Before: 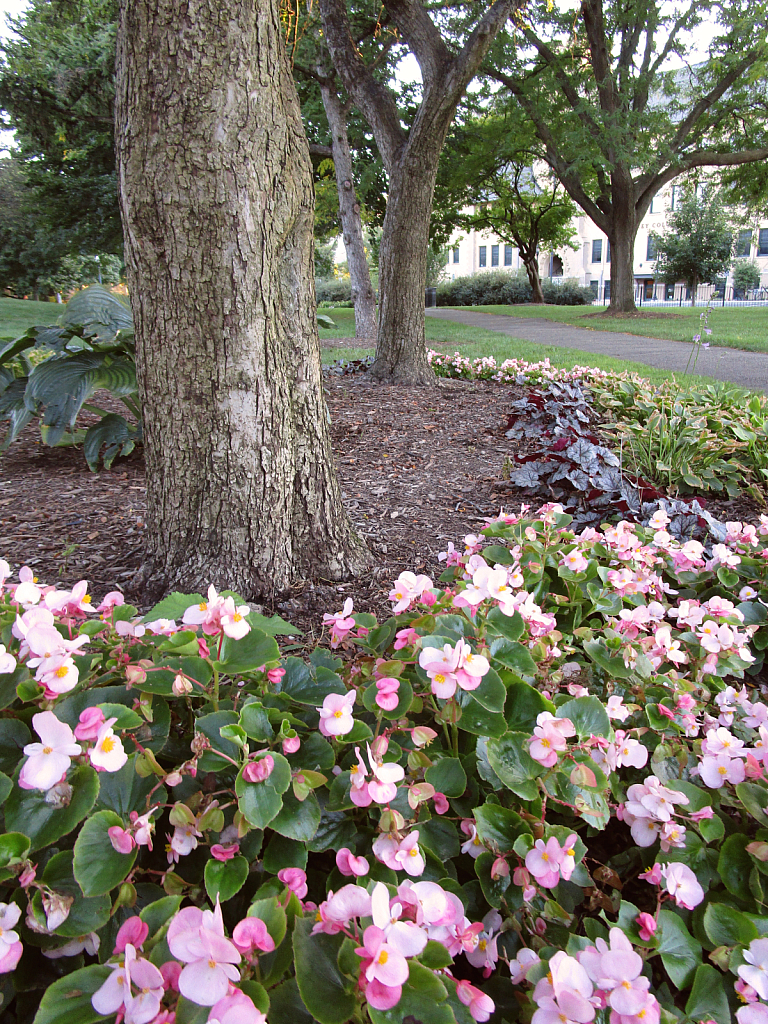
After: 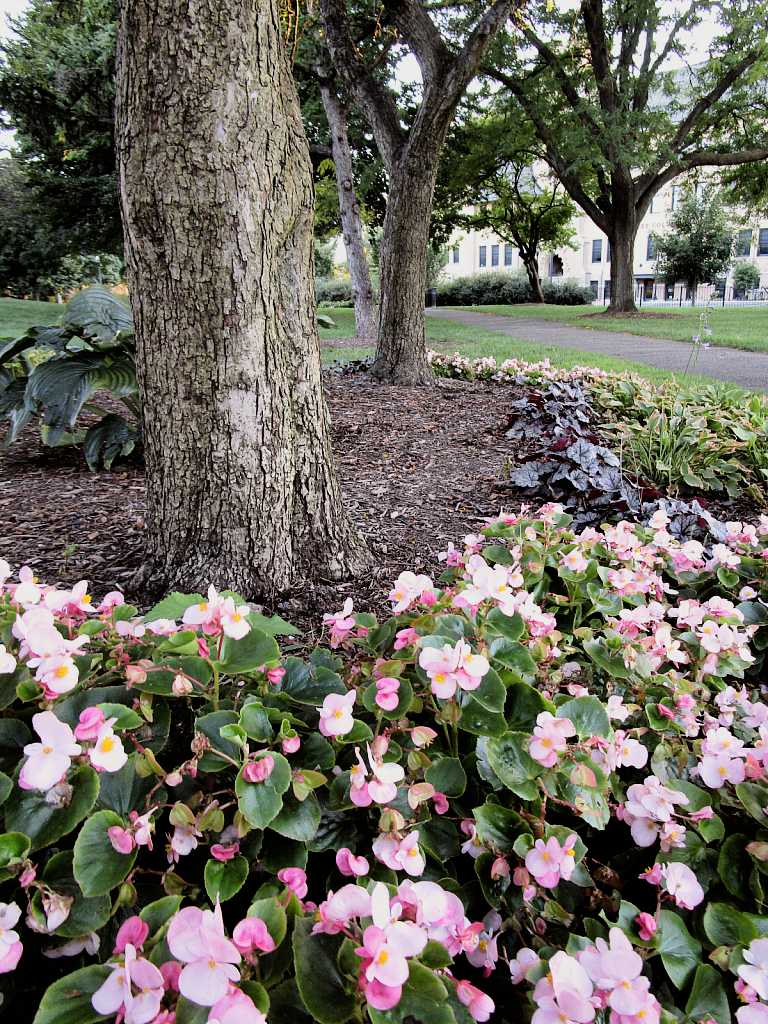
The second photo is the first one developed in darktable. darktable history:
shadows and highlights: radius 125.63, shadows 30.5, highlights -30.63, highlights color adjustment 72.95%, low approximation 0.01, soften with gaussian
filmic rgb: black relative exposure -5.12 EV, white relative exposure 3.56 EV, threshold 2.98 EV, hardness 3.16, contrast 1.396, highlights saturation mix -29.52%, enable highlight reconstruction true
